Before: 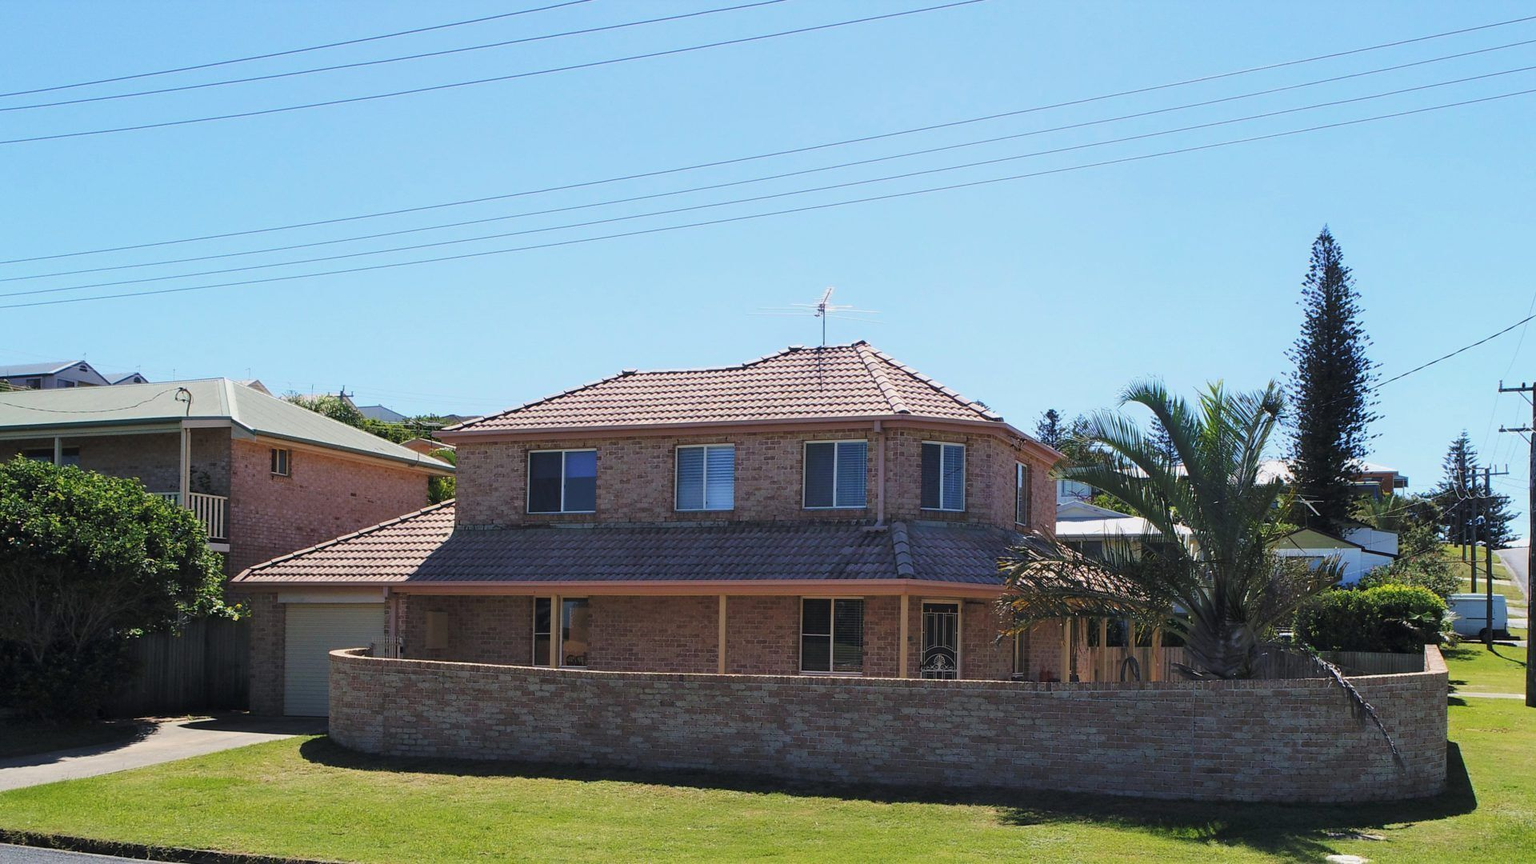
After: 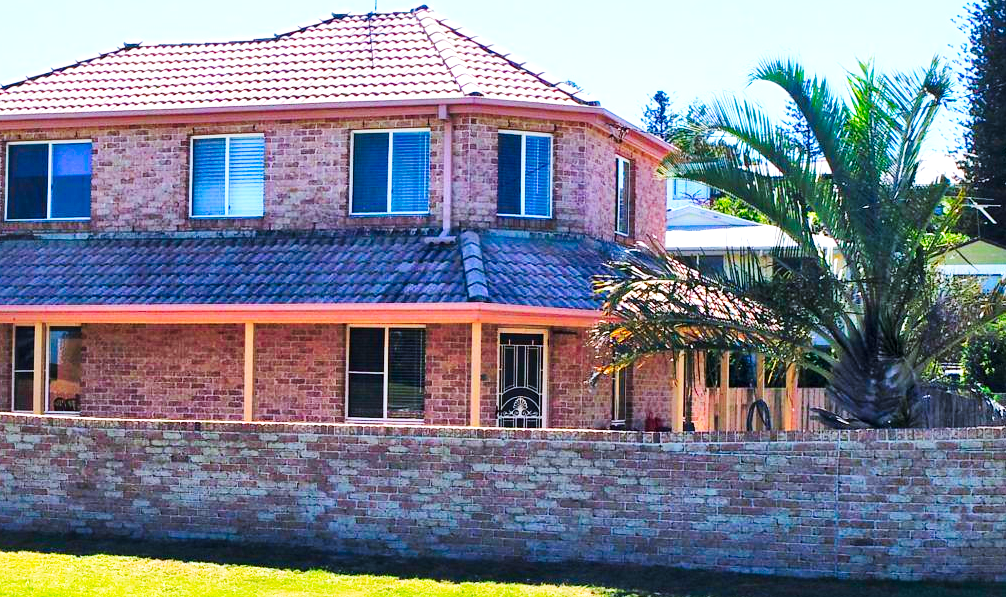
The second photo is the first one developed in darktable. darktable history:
color correction: highlights b* -0.036, saturation 0.989
local contrast: mode bilateral grid, contrast 20, coarseness 51, detail 173%, midtone range 0.2
contrast brightness saturation: saturation 0.502
crop: left 34.079%, top 38.998%, right 13.523%, bottom 5.449%
exposure: black level correction 0, exposure 1.001 EV, compensate highlight preservation false
tone curve: curves: ch0 [(0, 0.008) (0.107, 0.083) (0.283, 0.287) (0.429, 0.51) (0.607, 0.739) (0.789, 0.893) (0.998, 0.978)]; ch1 [(0, 0) (0.323, 0.339) (0.438, 0.427) (0.478, 0.484) (0.502, 0.502) (0.527, 0.525) (0.571, 0.579) (0.608, 0.629) (0.669, 0.704) (0.859, 0.899) (1, 1)]; ch2 [(0, 0) (0.33, 0.347) (0.421, 0.456) (0.473, 0.498) (0.502, 0.504) (0.522, 0.524) (0.549, 0.567) (0.593, 0.626) (0.676, 0.724) (1, 1)], preserve colors none
color calibration: output R [0.946, 0.065, -0.013, 0], output G [-0.246, 1.264, -0.017, 0], output B [0.046, -0.098, 1.05, 0], illuminant as shot in camera, x 0.358, y 0.373, temperature 4628.91 K
